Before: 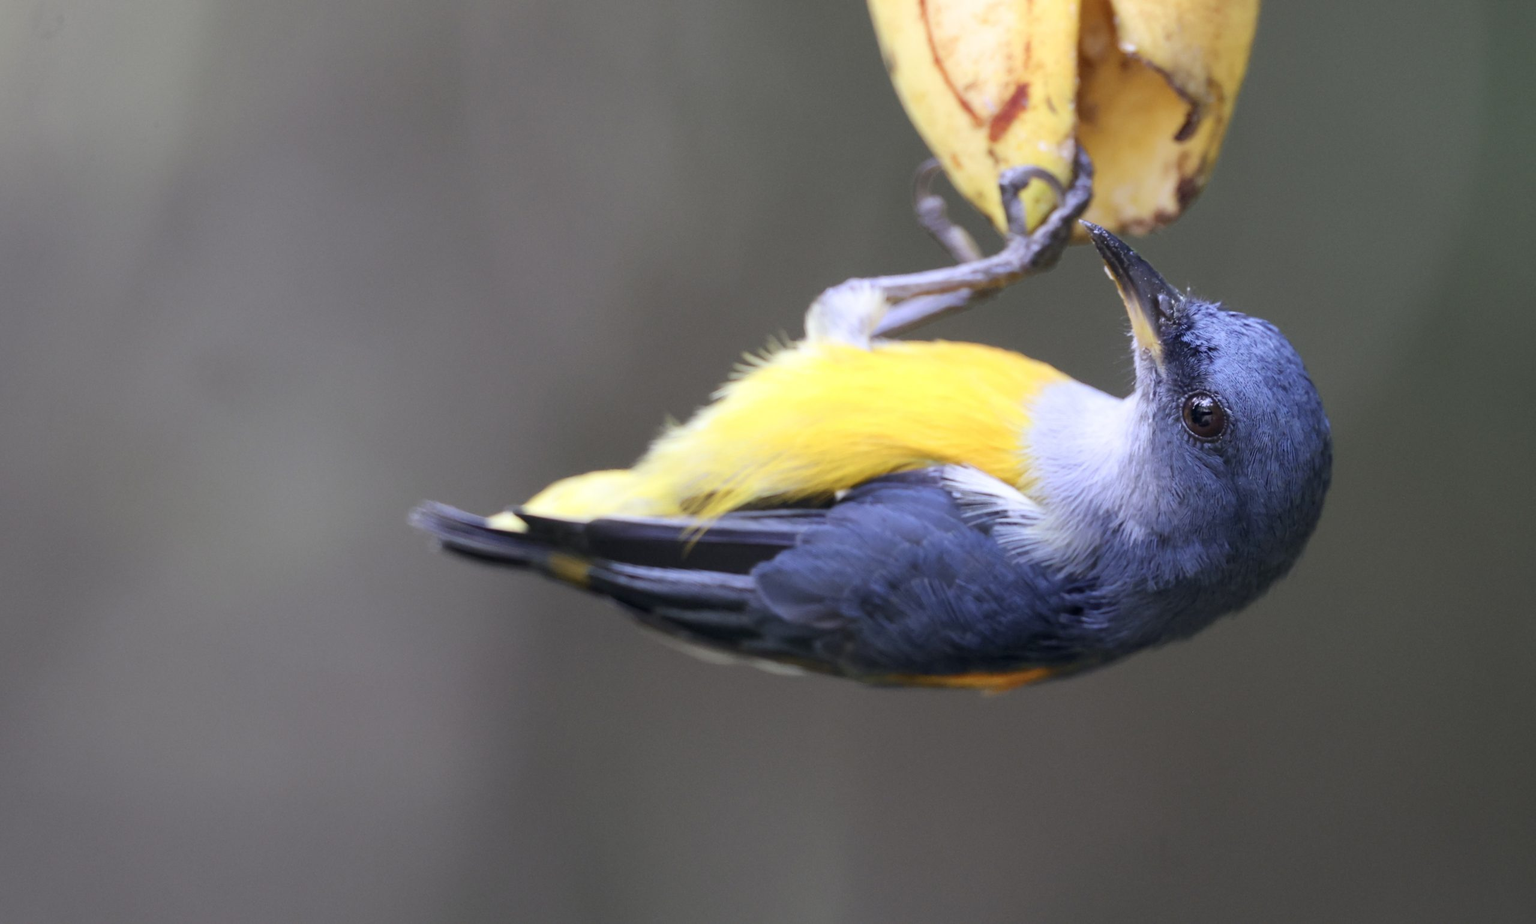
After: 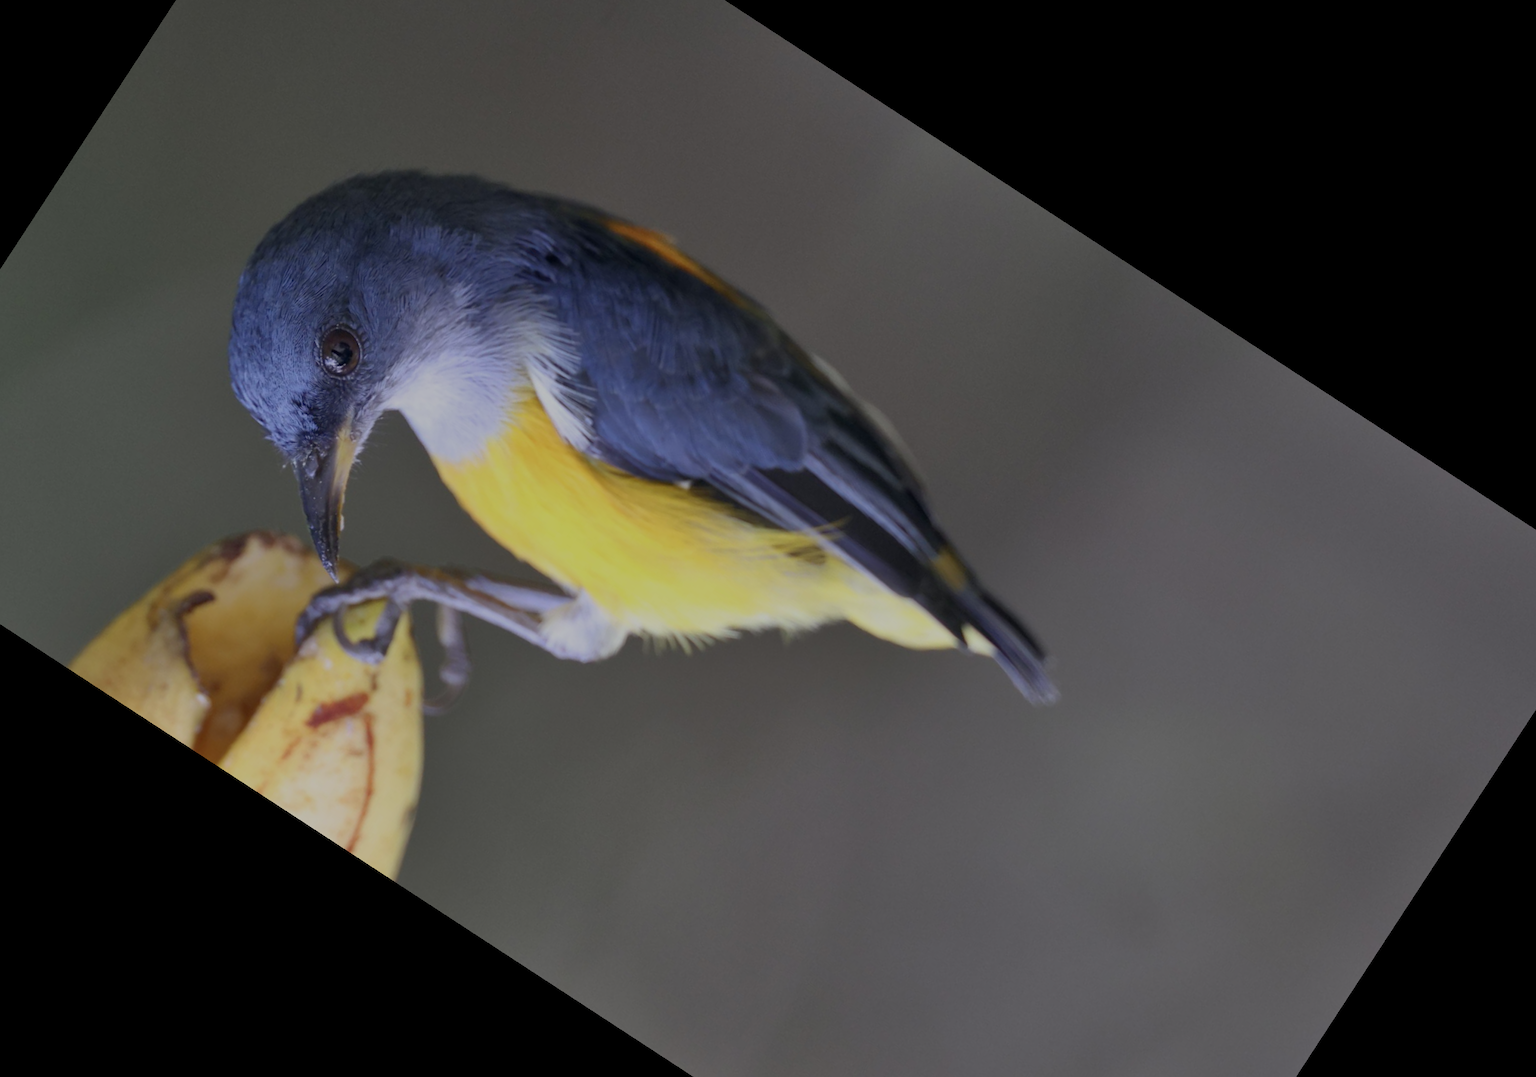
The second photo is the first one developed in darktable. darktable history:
tone equalizer: -8 EV -0.01 EV, -7 EV 0.044 EV, -6 EV -0.005 EV, -5 EV 0.004 EV, -4 EV -0.034 EV, -3 EV -0.235 EV, -2 EV -0.652 EV, -1 EV -0.962 EV, +0 EV -0.96 EV
crop and rotate: angle 146.86°, left 9.116%, top 15.647%, right 4.566%, bottom 17.122%
color zones: curves: ch0 [(0, 0.5) (0.143, 0.5) (0.286, 0.5) (0.429, 0.5) (0.571, 0.5) (0.714, 0.476) (0.857, 0.5) (1, 0.5)]; ch2 [(0, 0.5) (0.143, 0.5) (0.286, 0.5) (0.429, 0.5) (0.571, 0.5) (0.714, 0.487) (0.857, 0.5) (1, 0.5)]
